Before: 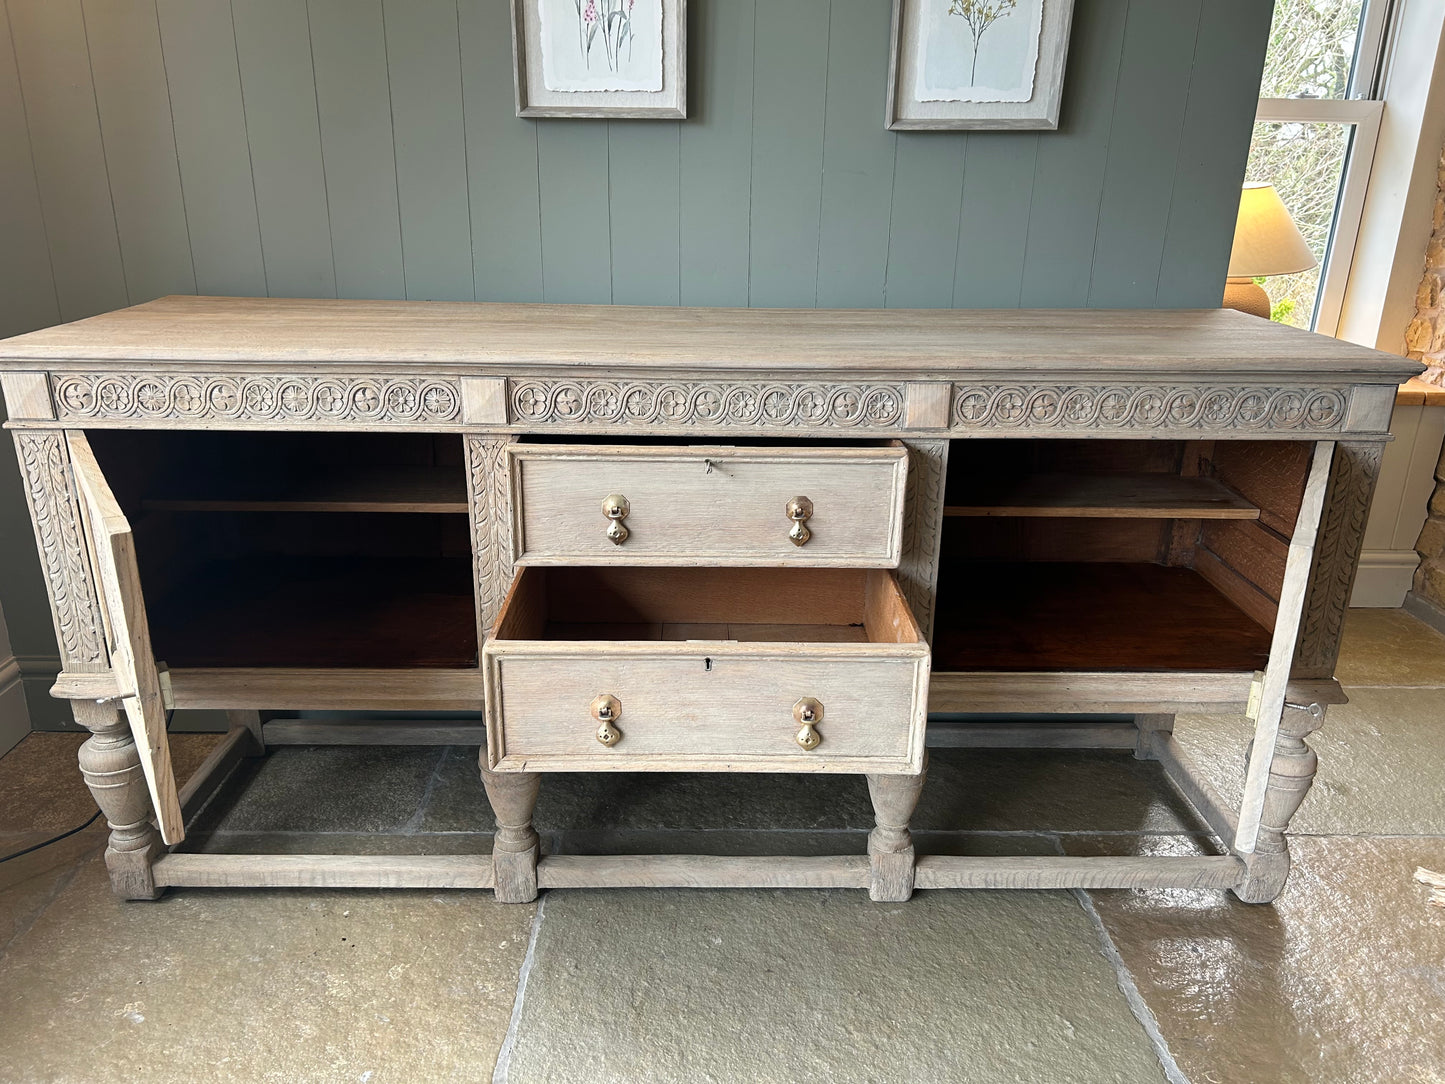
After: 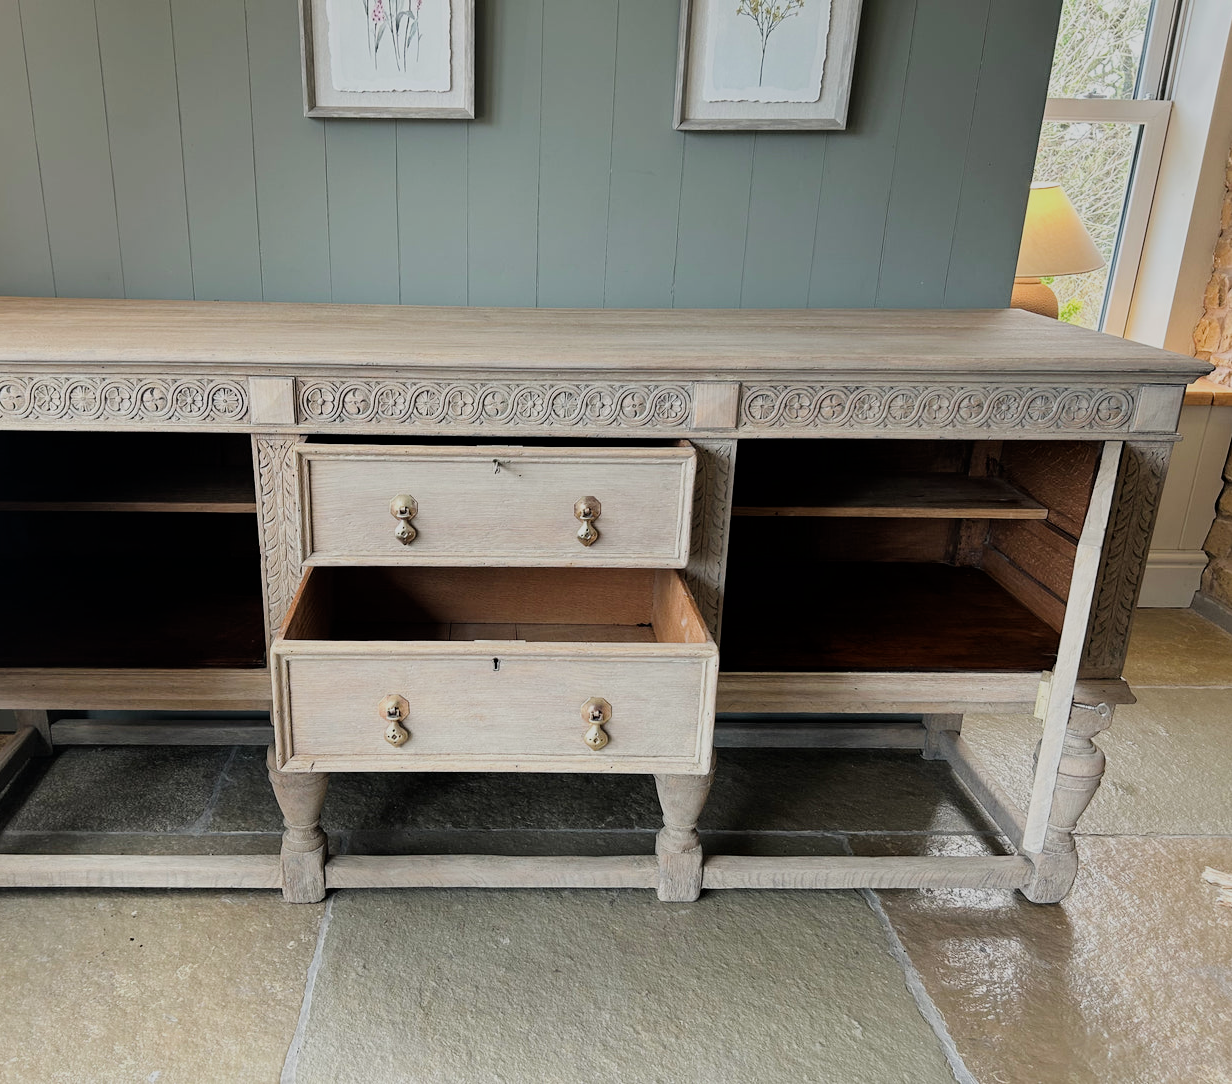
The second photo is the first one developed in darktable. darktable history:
crop and rotate: left 14.679%
filmic rgb: black relative exposure -7.65 EV, white relative exposure 4.56 EV, threshold 5.97 EV, hardness 3.61, enable highlight reconstruction true
